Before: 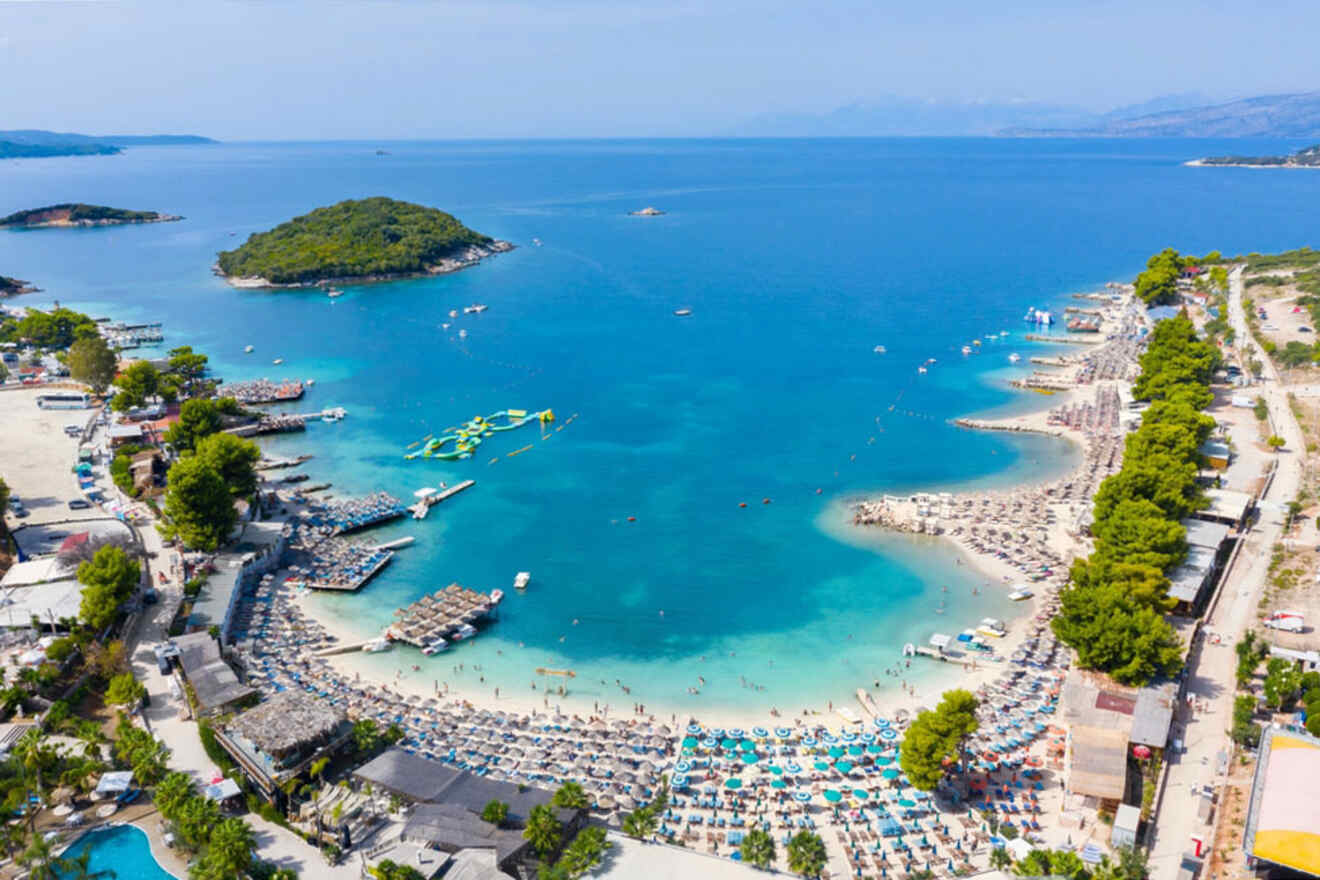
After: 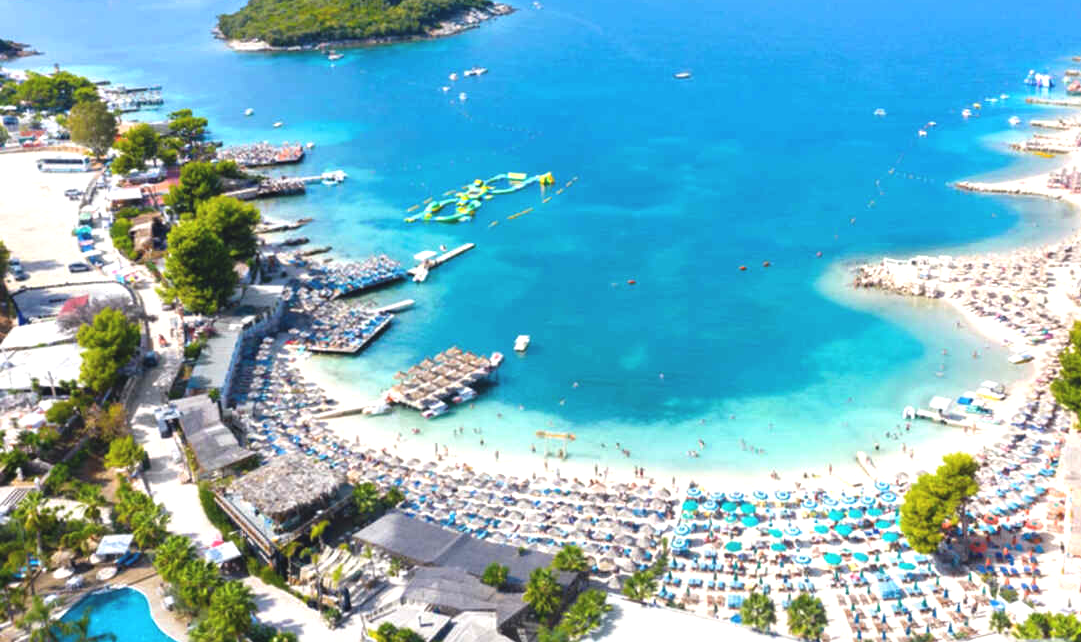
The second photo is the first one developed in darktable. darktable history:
crop: top 27.038%, right 18.051%
exposure: black level correction -0.005, exposure 0.626 EV, compensate exposure bias true, compensate highlight preservation false
